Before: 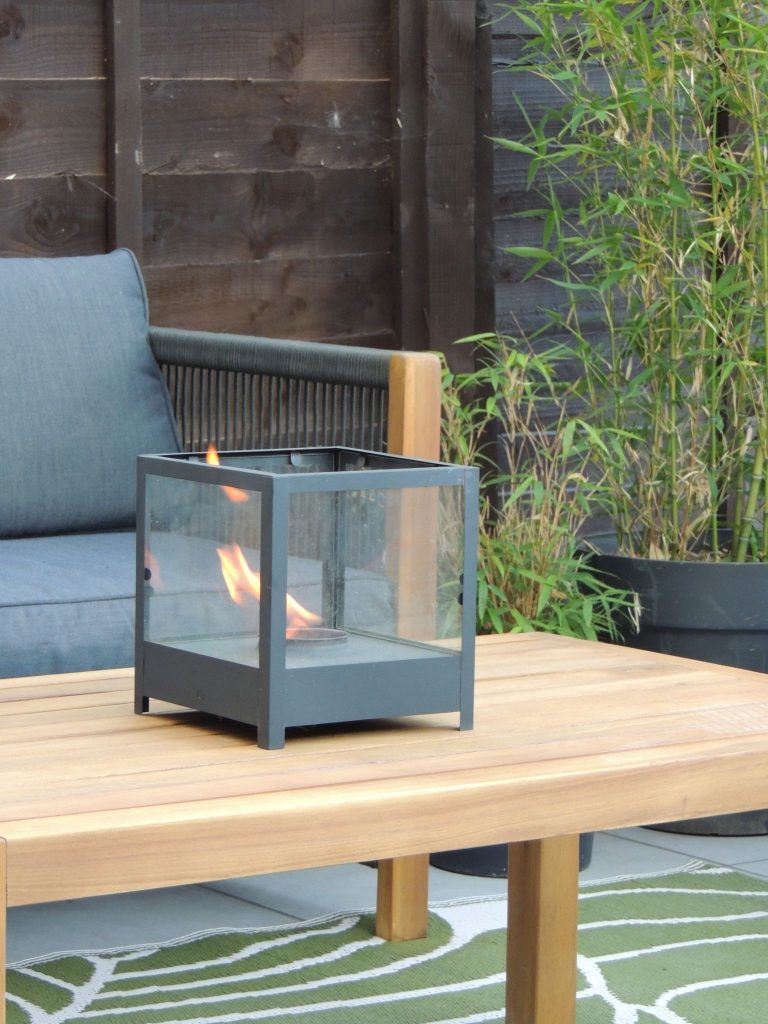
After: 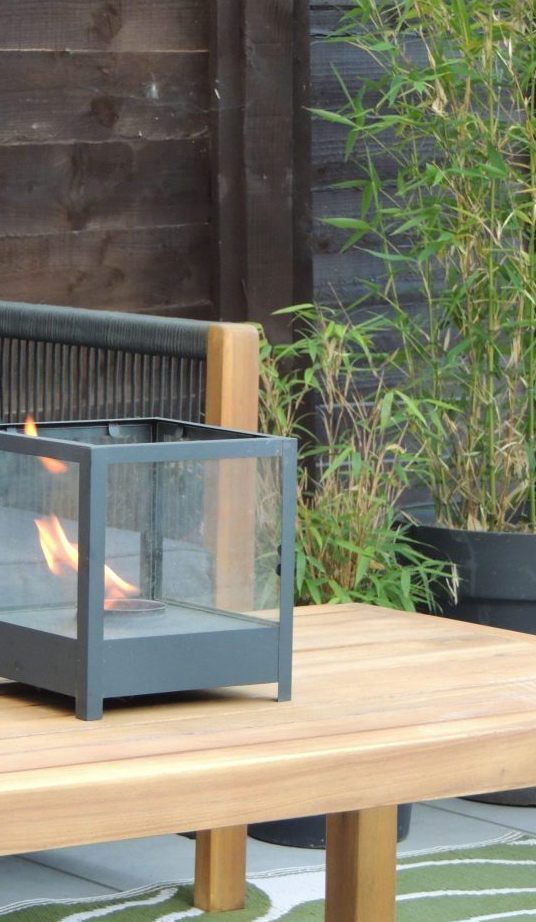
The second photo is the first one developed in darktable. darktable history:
crop and rotate: left 23.714%, top 2.907%, right 6.395%, bottom 6.96%
